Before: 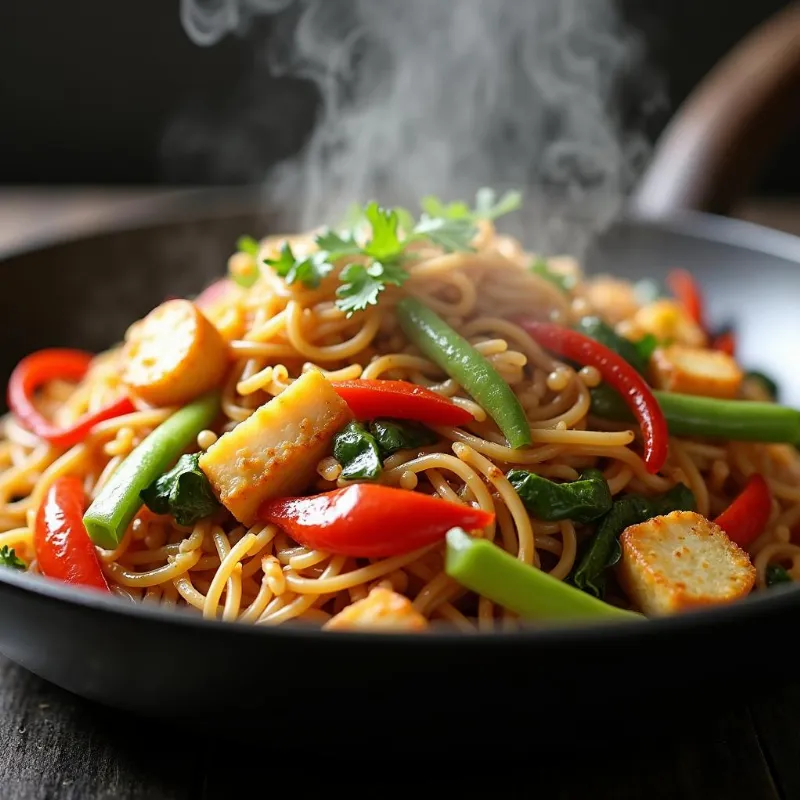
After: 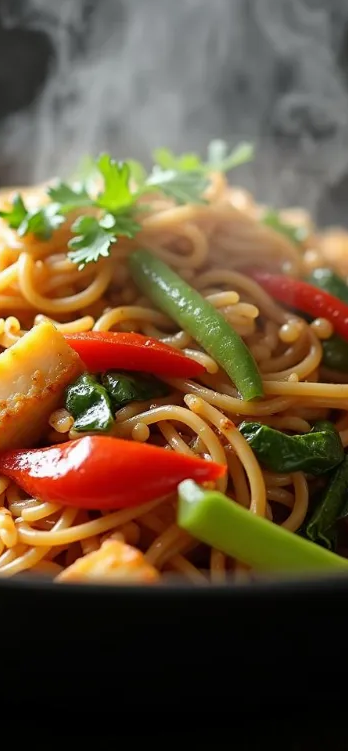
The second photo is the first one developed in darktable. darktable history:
crop: left 33.553%, top 6.022%, right 22.844%
